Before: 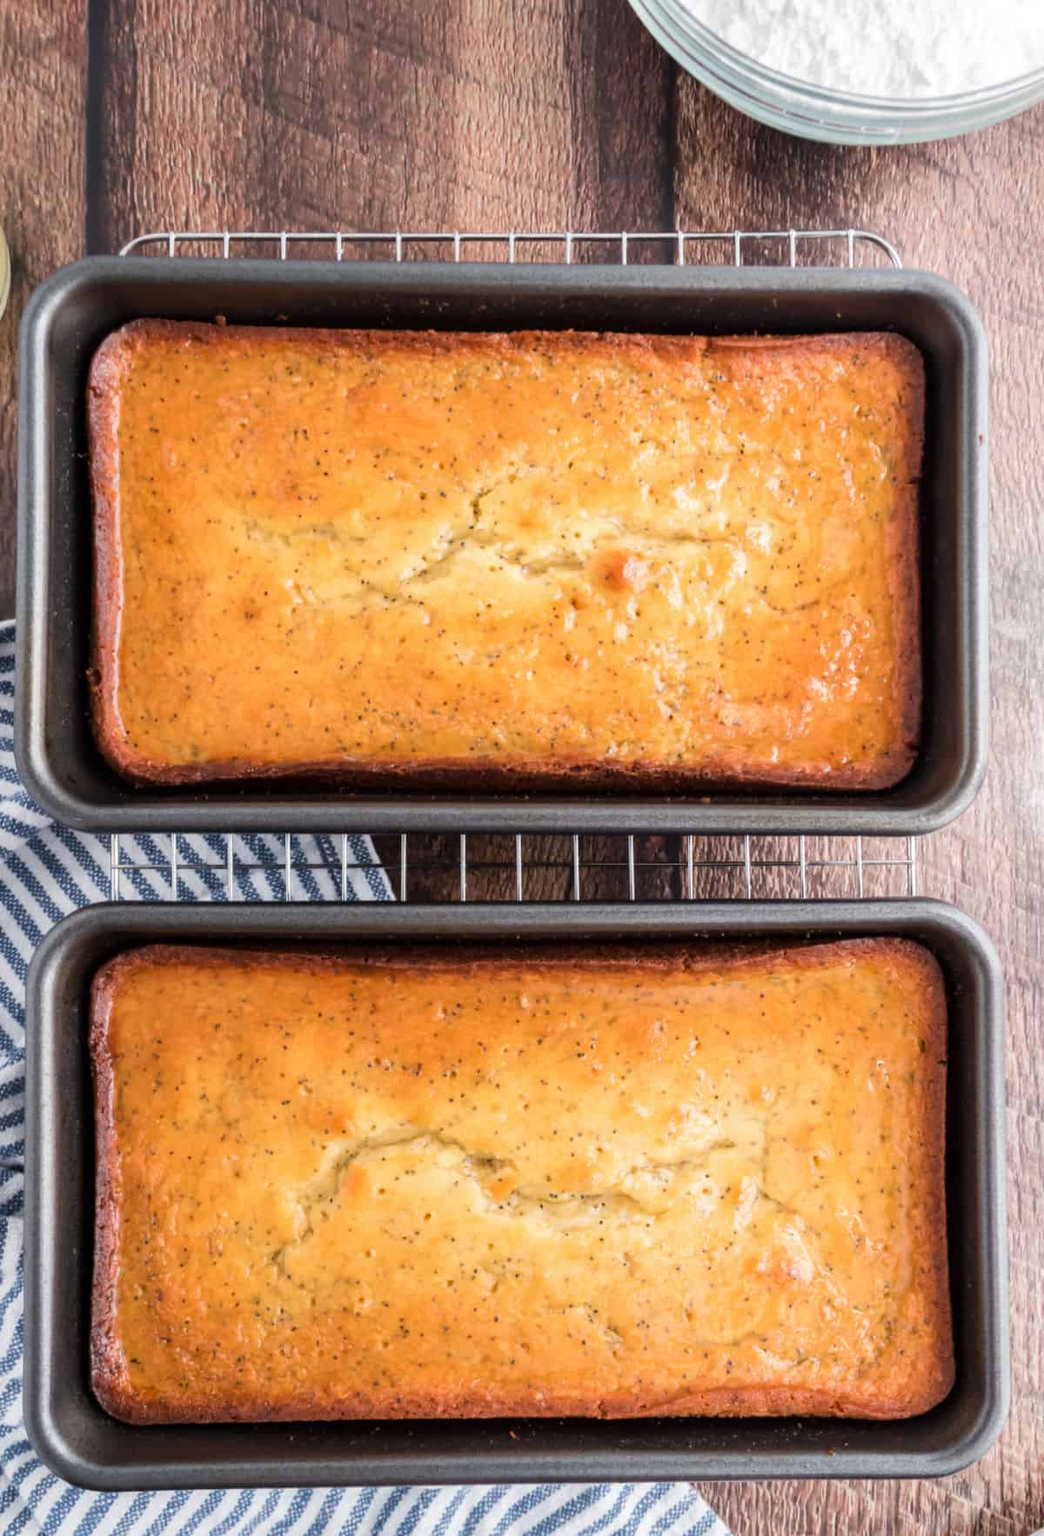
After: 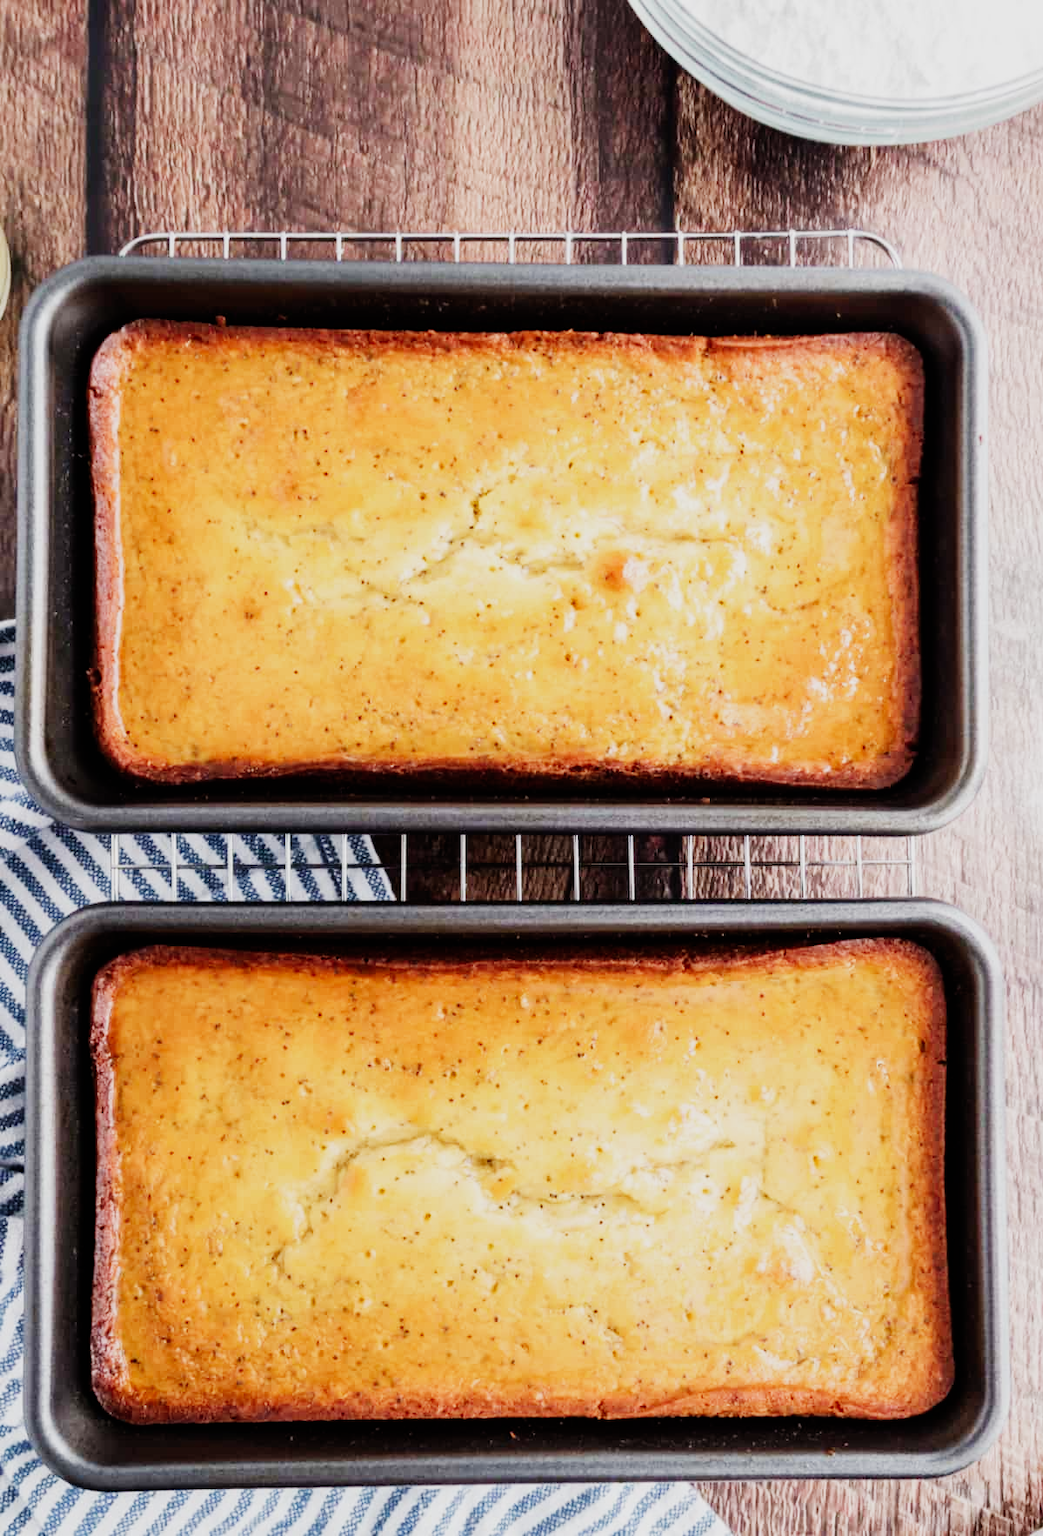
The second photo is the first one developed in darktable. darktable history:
exposure: black level correction 0, exposure 0.3 EV, compensate highlight preservation false
sigmoid: contrast 1.69, skew -0.23, preserve hue 0%, red attenuation 0.1, red rotation 0.035, green attenuation 0.1, green rotation -0.017, blue attenuation 0.15, blue rotation -0.052, base primaries Rec2020
